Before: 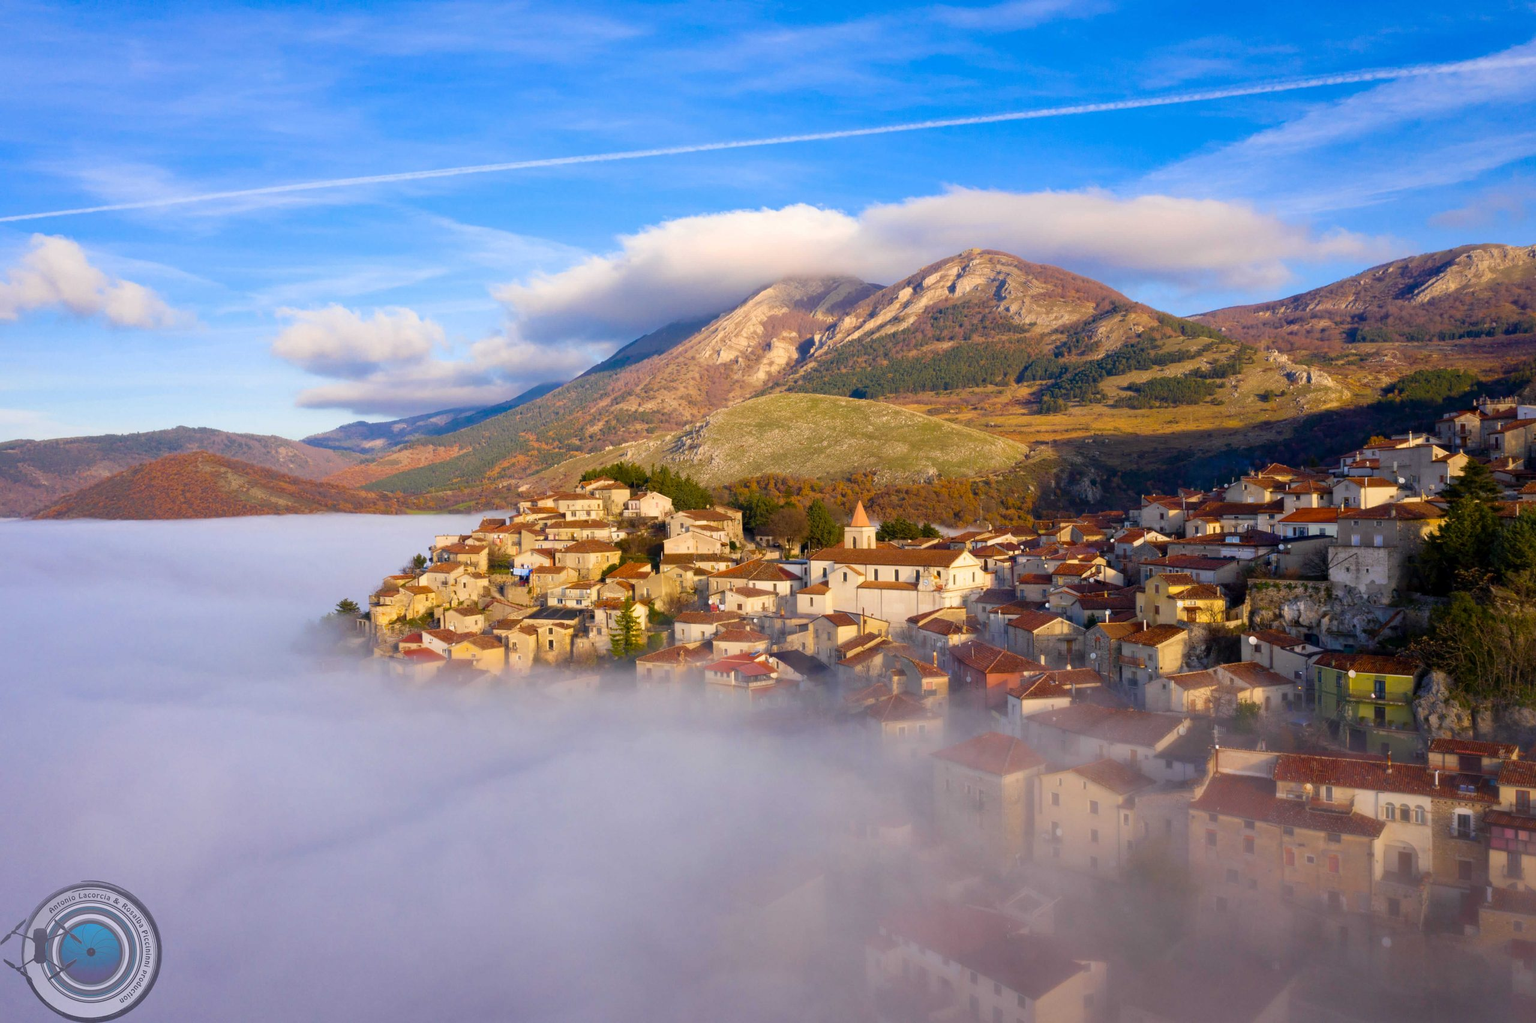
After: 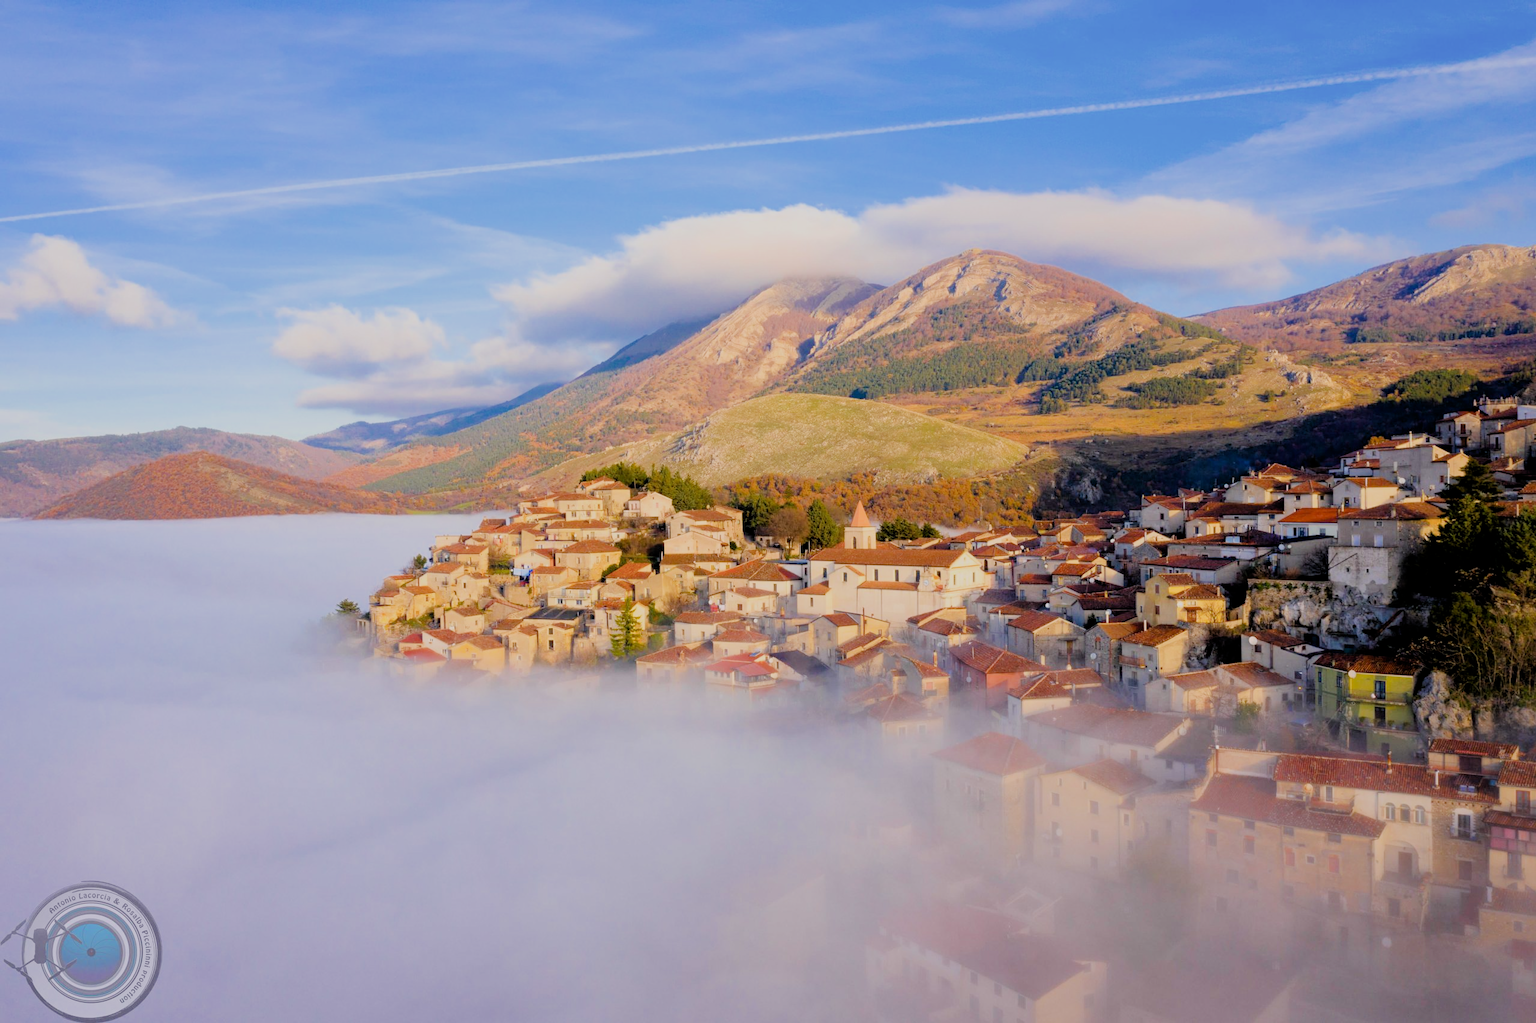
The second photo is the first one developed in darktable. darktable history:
filmic rgb: middle gray luminance 17.83%, black relative exposure -7.54 EV, white relative exposure 8.49 EV, target black luminance 0%, hardness 2.23, latitude 17.52%, contrast 0.871, highlights saturation mix 4.28%, shadows ↔ highlights balance 10.32%
exposure: black level correction 0.001, exposure 0.498 EV, compensate highlight preservation false
tone equalizer: -8 EV -0.422 EV, -7 EV -0.422 EV, -6 EV -0.363 EV, -5 EV -0.209 EV, -3 EV 0.208 EV, -2 EV 0.342 EV, -1 EV 0.389 EV, +0 EV 0.389 EV
